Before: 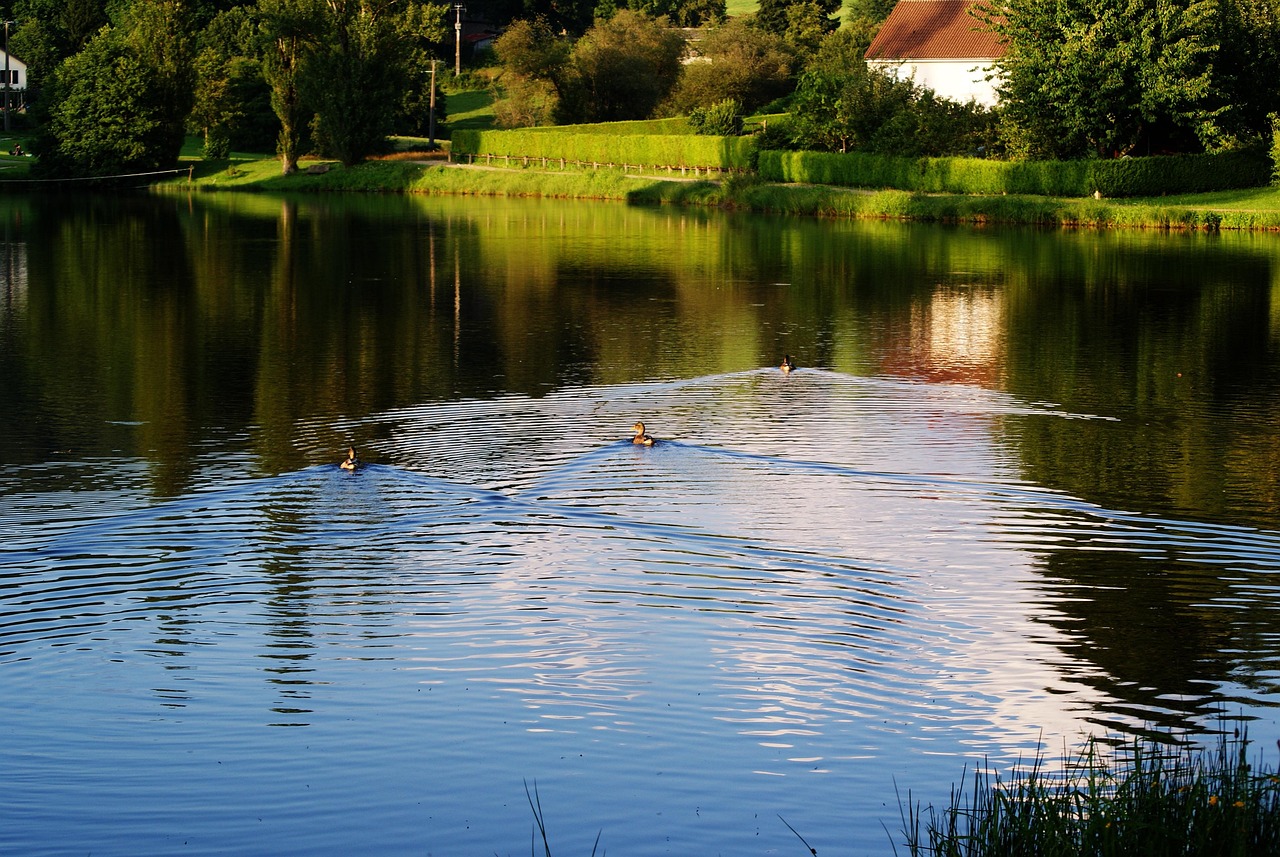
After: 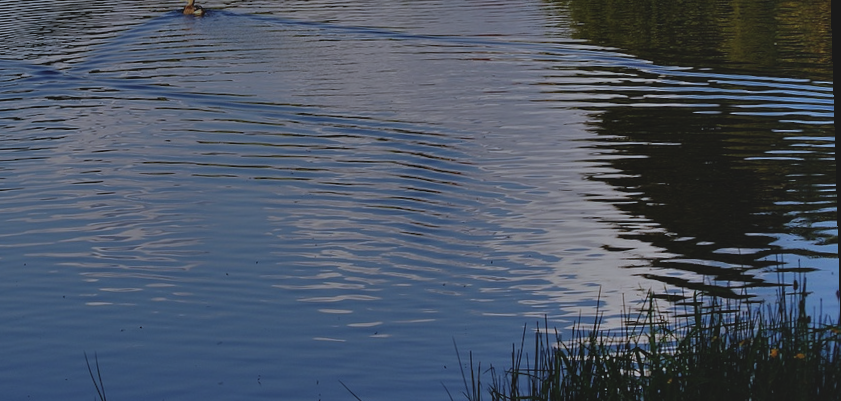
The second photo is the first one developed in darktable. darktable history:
crop and rotate: left 35.509%, top 50.238%, bottom 4.934%
tone curve: curves: ch0 [(0, 0) (0.91, 0.76) (0.997, 0.913)], color space Lab, linked channels, preserve colors none
shadows and highlights: soften with gaussian
exposure: black level correction -0.016, exposure -1.018 EV, compensate highlight preservation false
rotate and perspective: rotation -1.75°, automatic cropping off
white balance: red 0.931, blue 1.11
